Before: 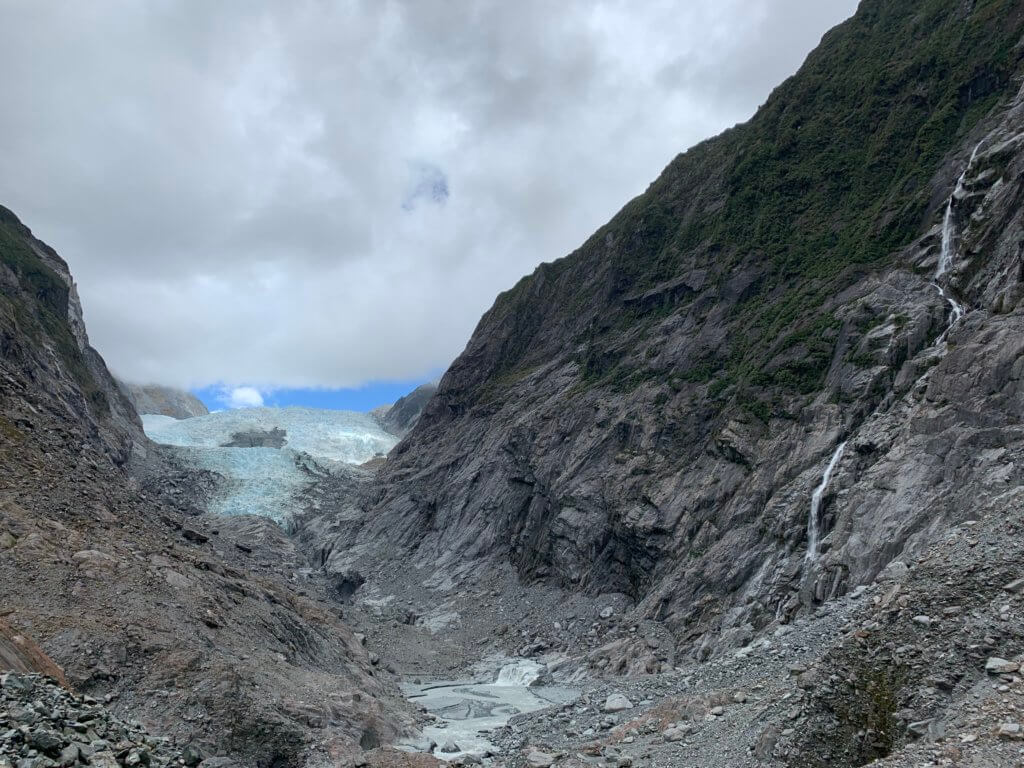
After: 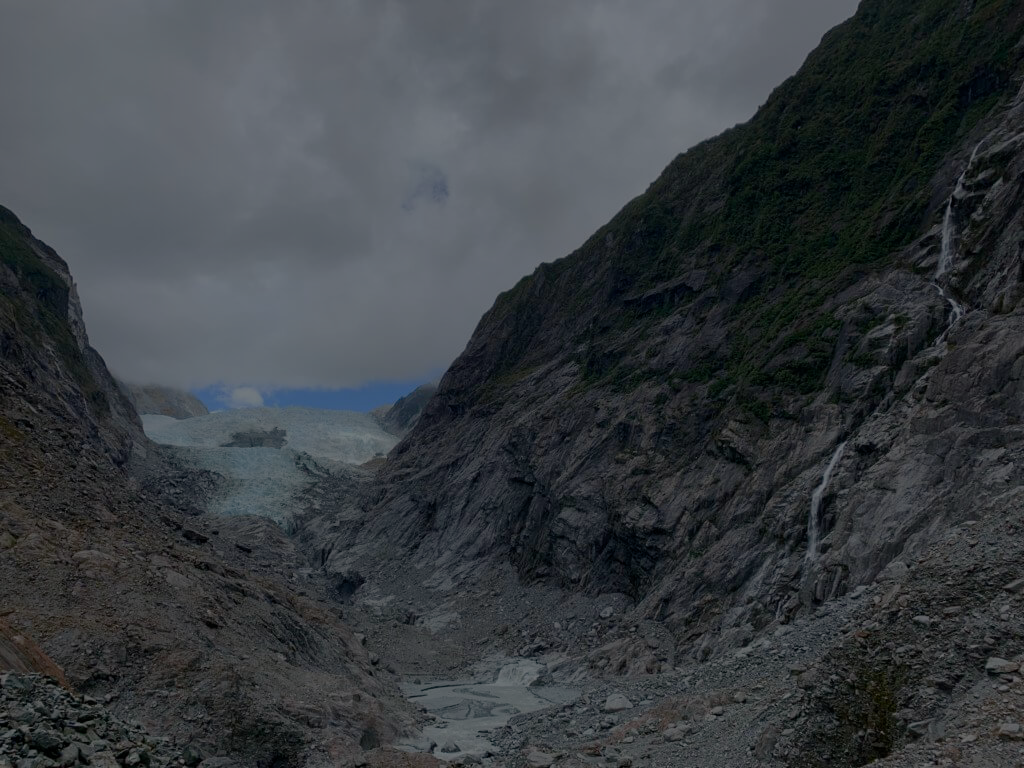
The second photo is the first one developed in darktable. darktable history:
color balance rgb: shadows lift › luminance -10.249%, highlights gain › chroma 0.199%, highlights gain › hue 331.51°, perceptual saturation grading › global saturation 20%, perceptual saturation grading › highlights -25.809%, perceptual saturation grading › shadows 25.133%, perceptual brilliance grading › global brilliance -47.996%
